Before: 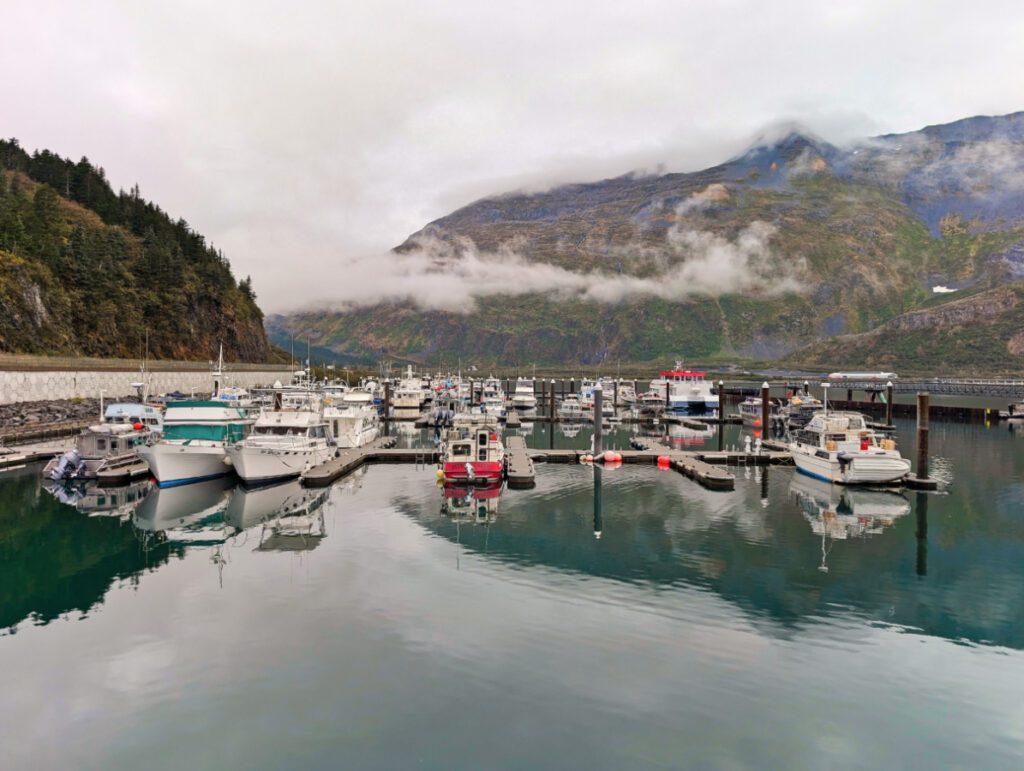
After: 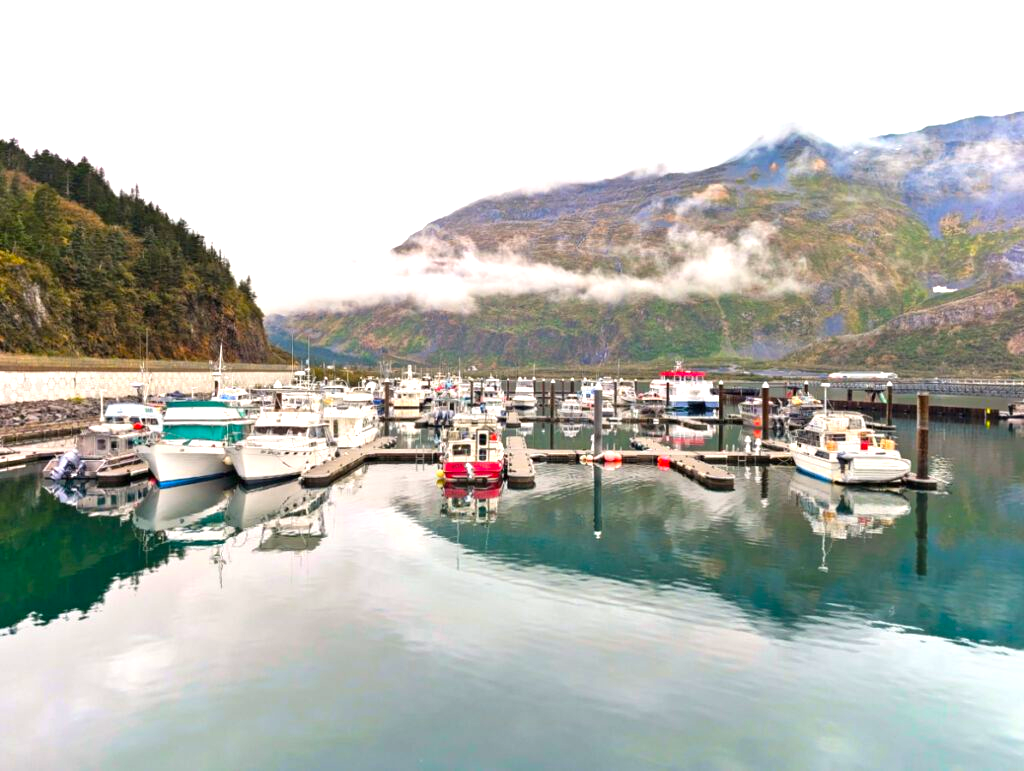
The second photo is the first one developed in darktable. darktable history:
exposure: black level correction 0, exposure 1 EV, compensate exposure bias true, compensate highlight preservation false
color balance rgb: perceptual saturation grading › global saturation 20%, global vibrance 20%
